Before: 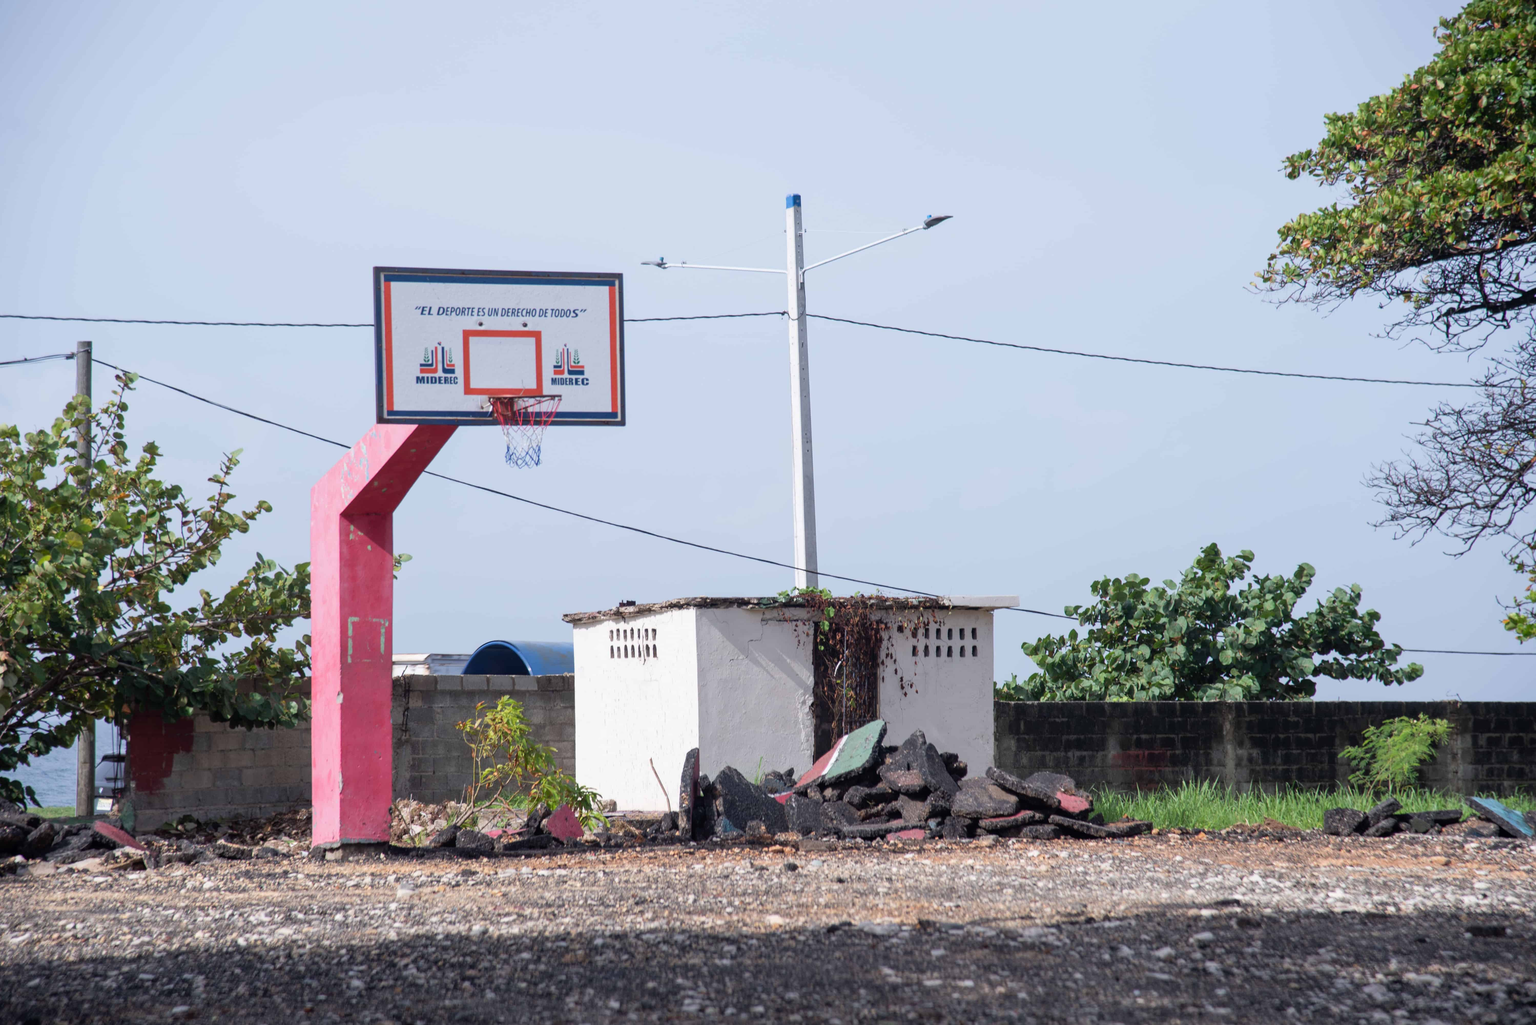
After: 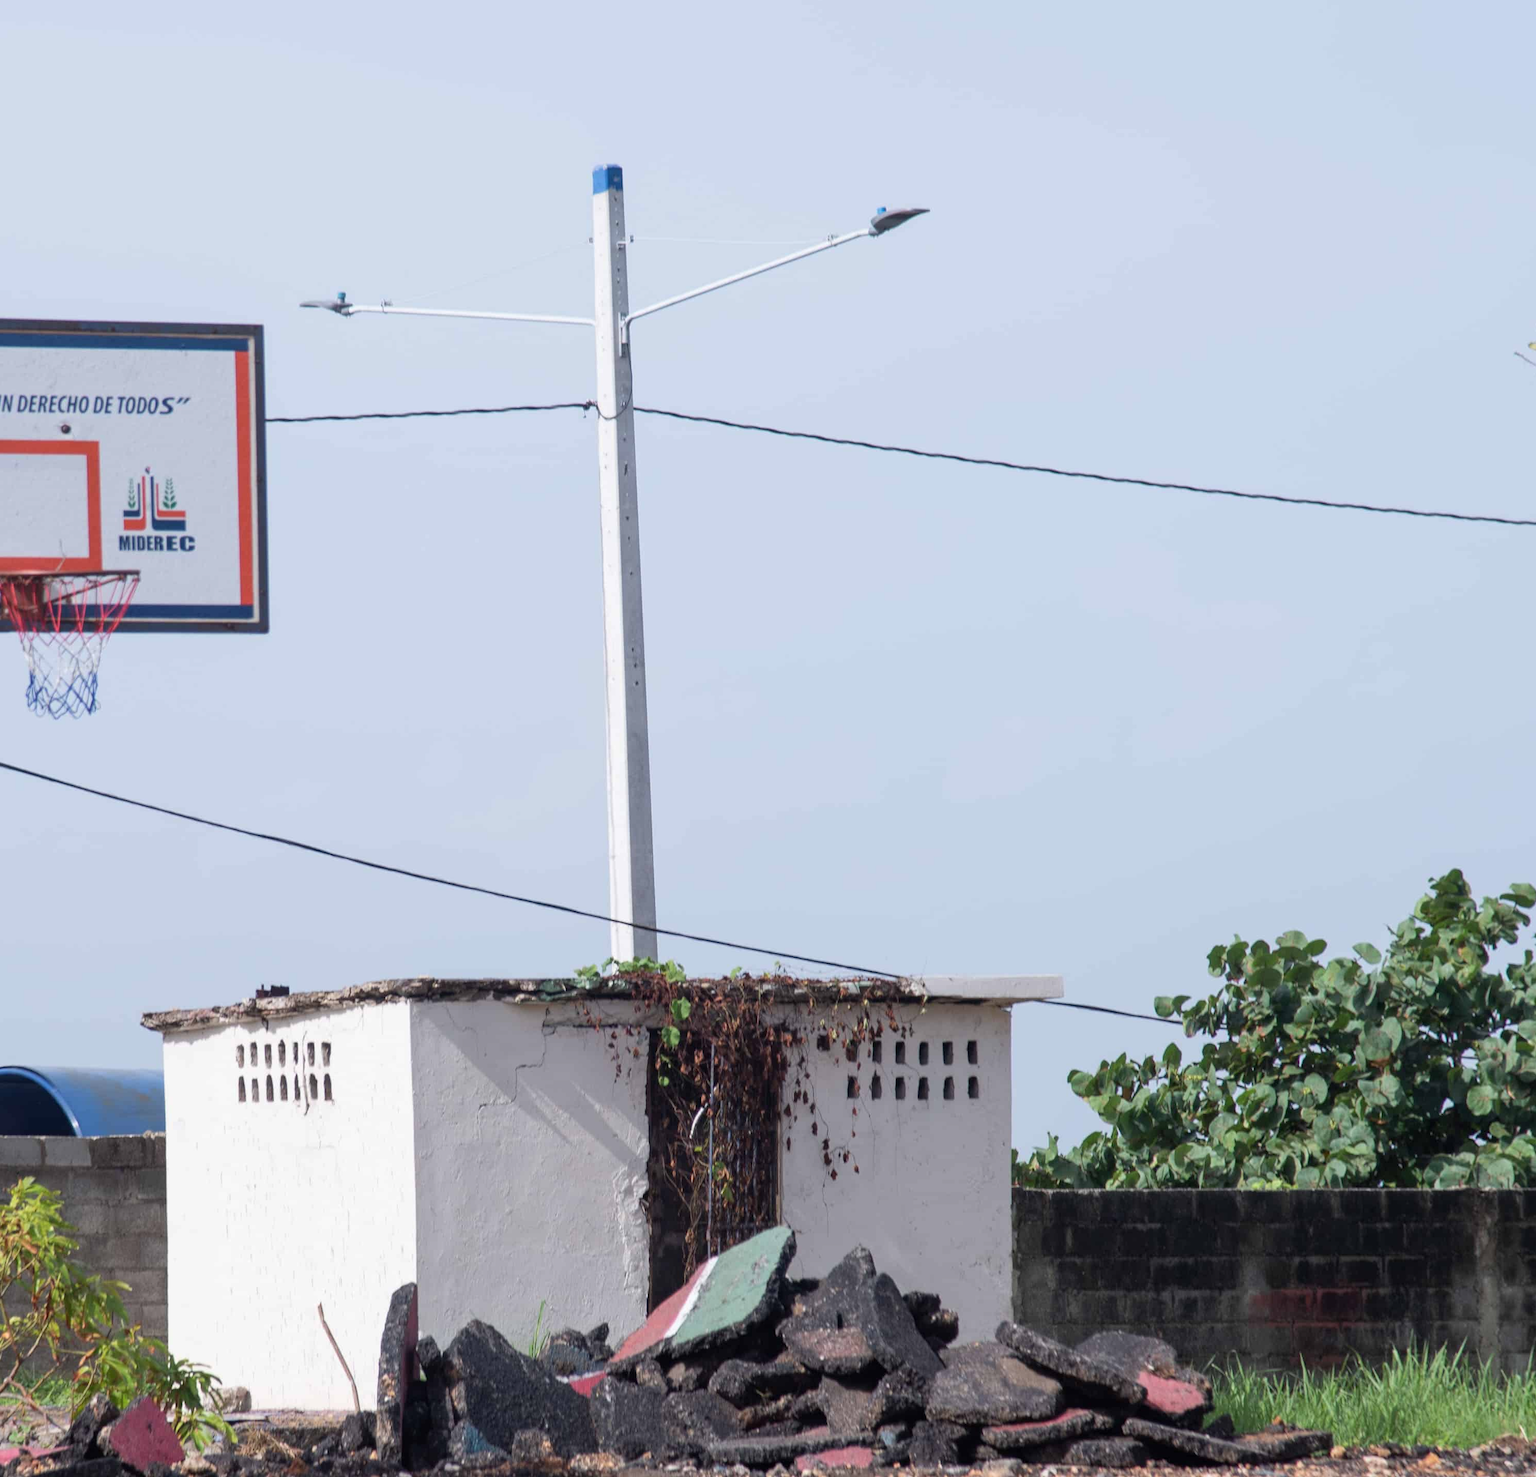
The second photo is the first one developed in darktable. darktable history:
crop: left 32.075%, top 10.976%, right 18.355%, bottom 17.596%
contrast brightness saturation: contrast 0.01, saturation -0.05
